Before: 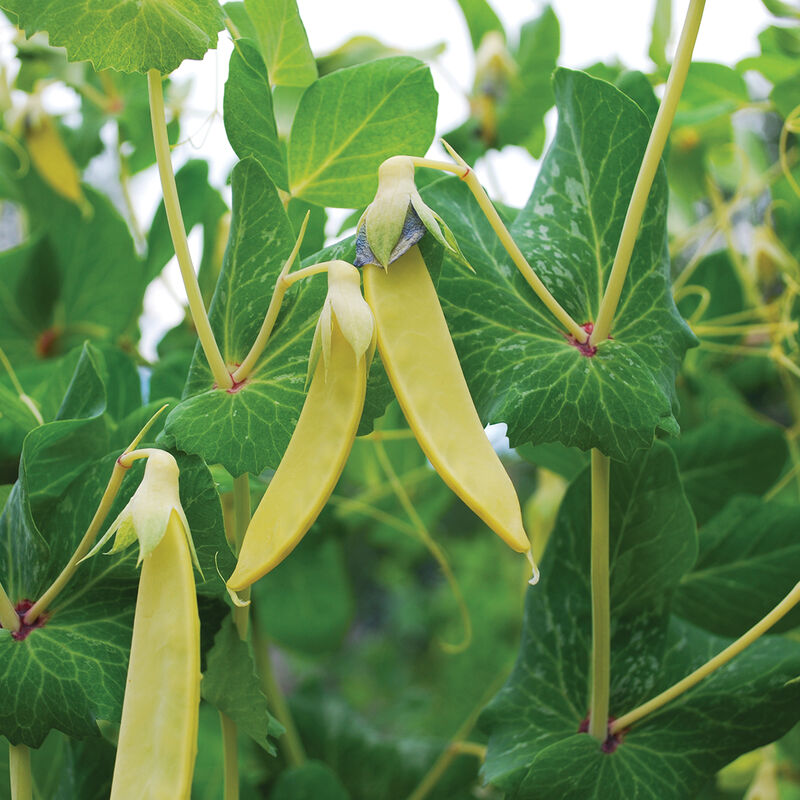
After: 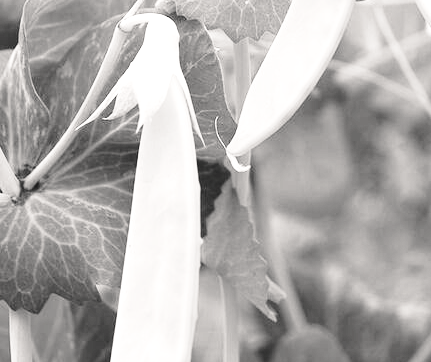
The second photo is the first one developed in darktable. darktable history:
exposure: black level correction 0, exposure 1.2 EV, compensate exposure bias true, compensate highlight preservation false
color balance rgb: shadows lift › luminance -20.019%, highlights gain › chroma 1.119%, highlights gain › hue 60.02°, perceptual saturation grading › global saturation 8.43%, perceptual saturation grading › shadows 4.221%, global vibrance 20%
color calibration: output gray [0.21, 0.42, 0.37, 0], x 0.369, y 0.382, temperature 4318.77 K
base curve: curves: ch0 [(0, 0) (0.028, 0.03) (0.121, 0.232) (0.46, 0.748) (0.859, 0.968) (1, 1)], preserve colors none
crop and rotate: top 54.498%, right 46.078%, bottom 0.18%
